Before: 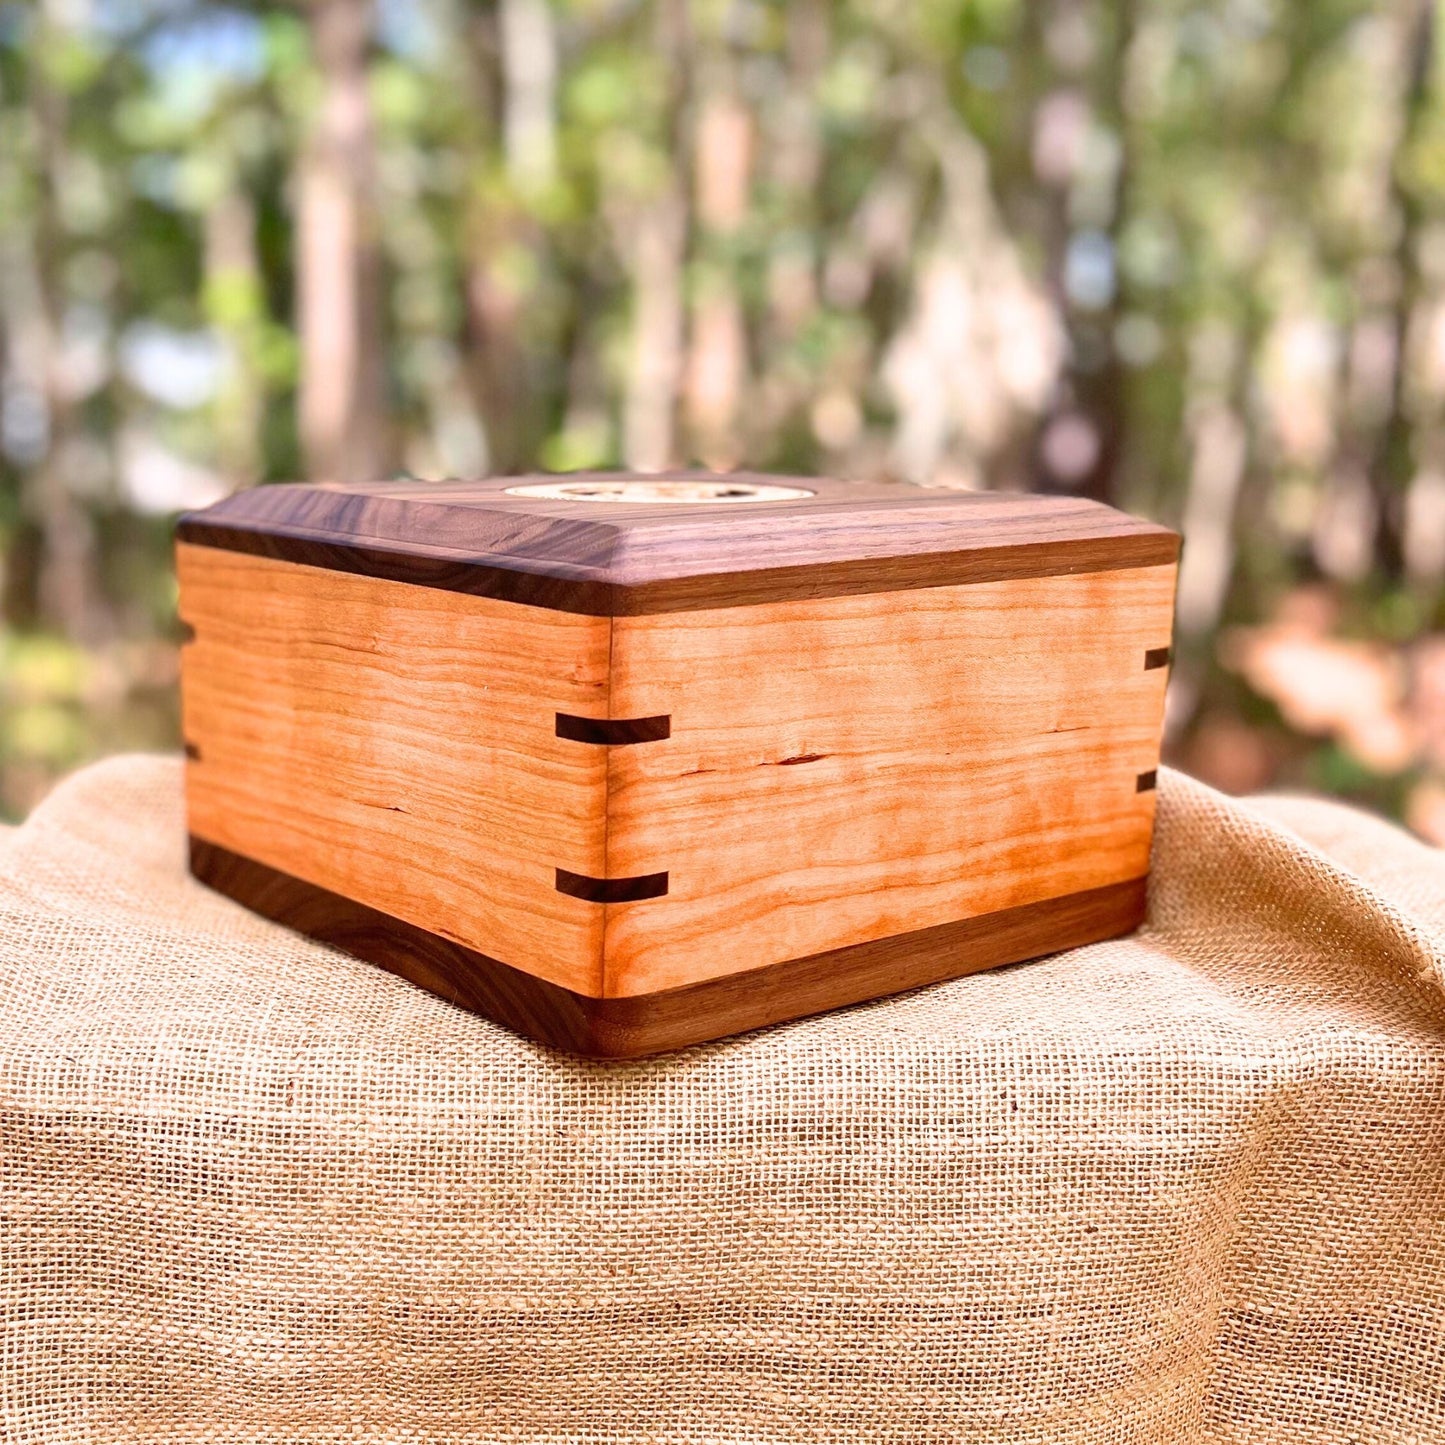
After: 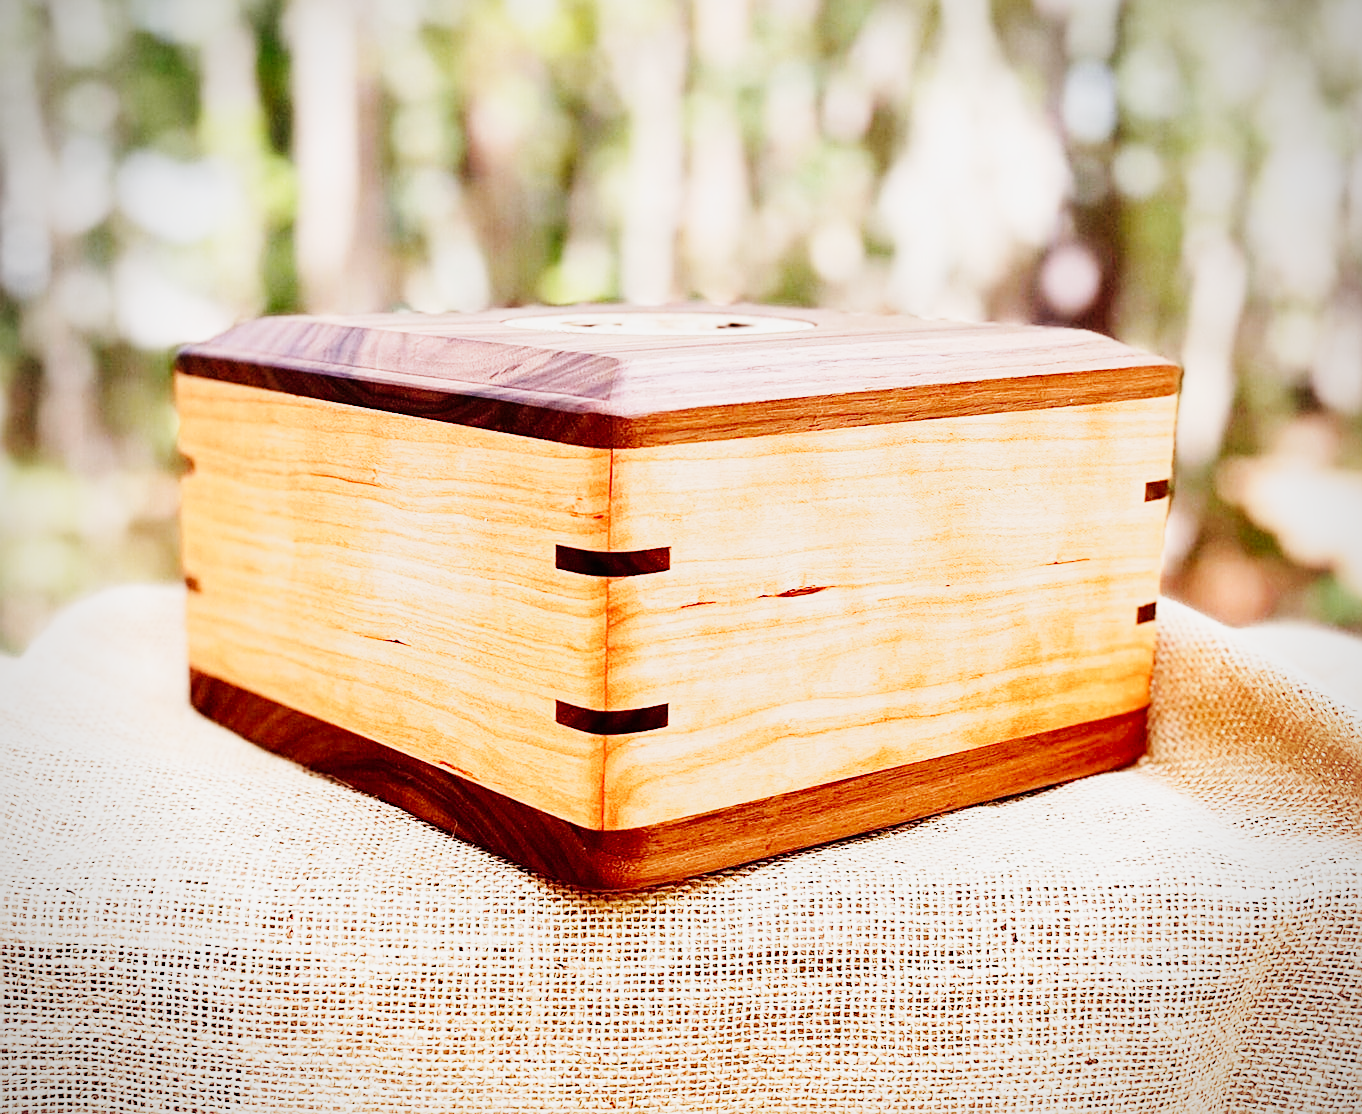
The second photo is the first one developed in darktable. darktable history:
exposure: black level correction 0, exposure 0.7 EV, compensate exposure bias true, compensate highlight preservation false
sigmoid: contrast 1.7, skew -0.2, preserve hue 0%, red attenuation 0.1, red rotation 0.035, green attenuation 0.1, green rotation -0.017, blue attenuation 0.15, blue rotation -0.052, base primaries Rec2020
tone curve: curves: ch0 [(0, 0) (0.003, 0.004) (0.011, 0.015) (0.025, 0.033) (0.044, 0.058) (0.069, 0.091) (0.1, 0.131) (0.136, 0.179) (0.177, 0.233) (0.224, 0.296) (0.277, 0.364) (0.335, 0.434) (0.399, 0.511) (0.468, 0.584) (0.543, 0.656) (0.623, 0.729) (0.709, 0.799) (0.801, 0.874) (0.898, 0.936) (1, 1)], preserve colors none
sharpen: on, module defaults
crop and rotate: angle 0.03°, top 11.643%, right 5.651%, bottom 11.189%
vignetting: fall-off radius 60.92%
